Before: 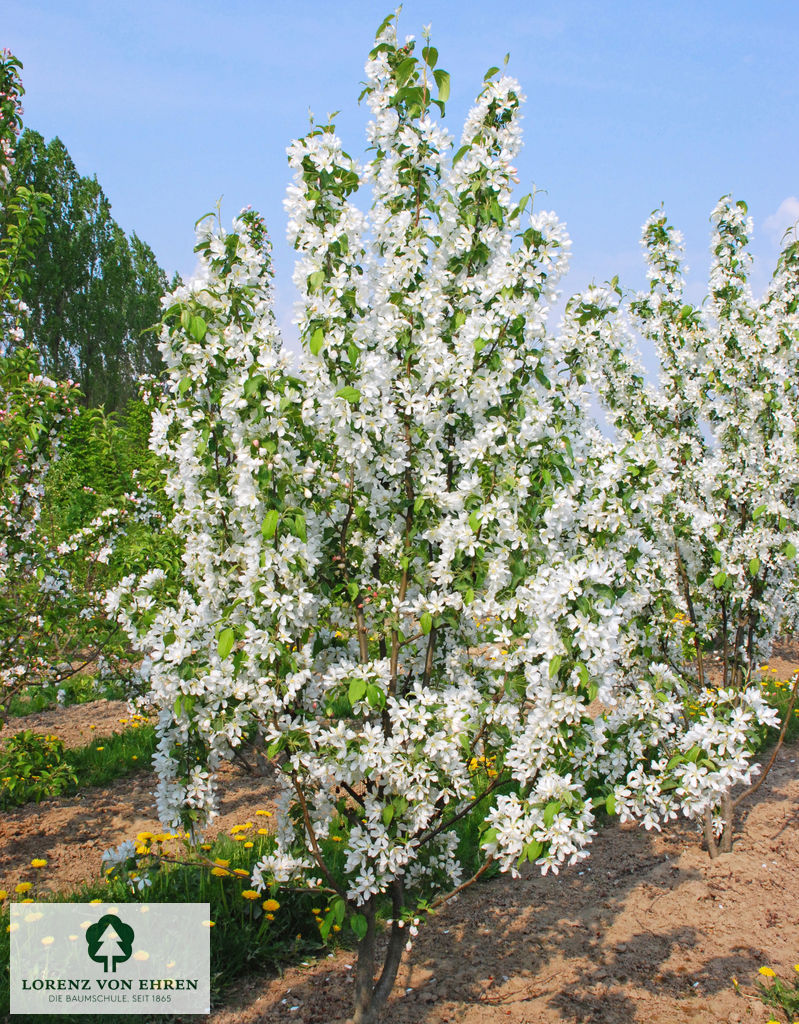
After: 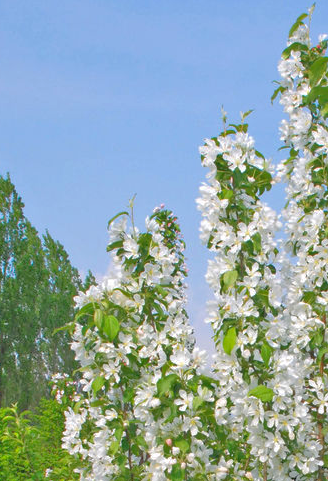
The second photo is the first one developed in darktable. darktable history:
crop and rotate: left 10.916%, top 0.119%, right 47.919%, bottom 52.865%
shadows and highlights: on, module defaults
tone equalizer: -7 EV 0.14 EV, -6 EV 0.634 EV, -5 EV 1.17 EV, -4 EV 1.34 EV, -3 EV 1.17 EV, -2 EV 0.6 EV, -1 EV 0.148 EV
